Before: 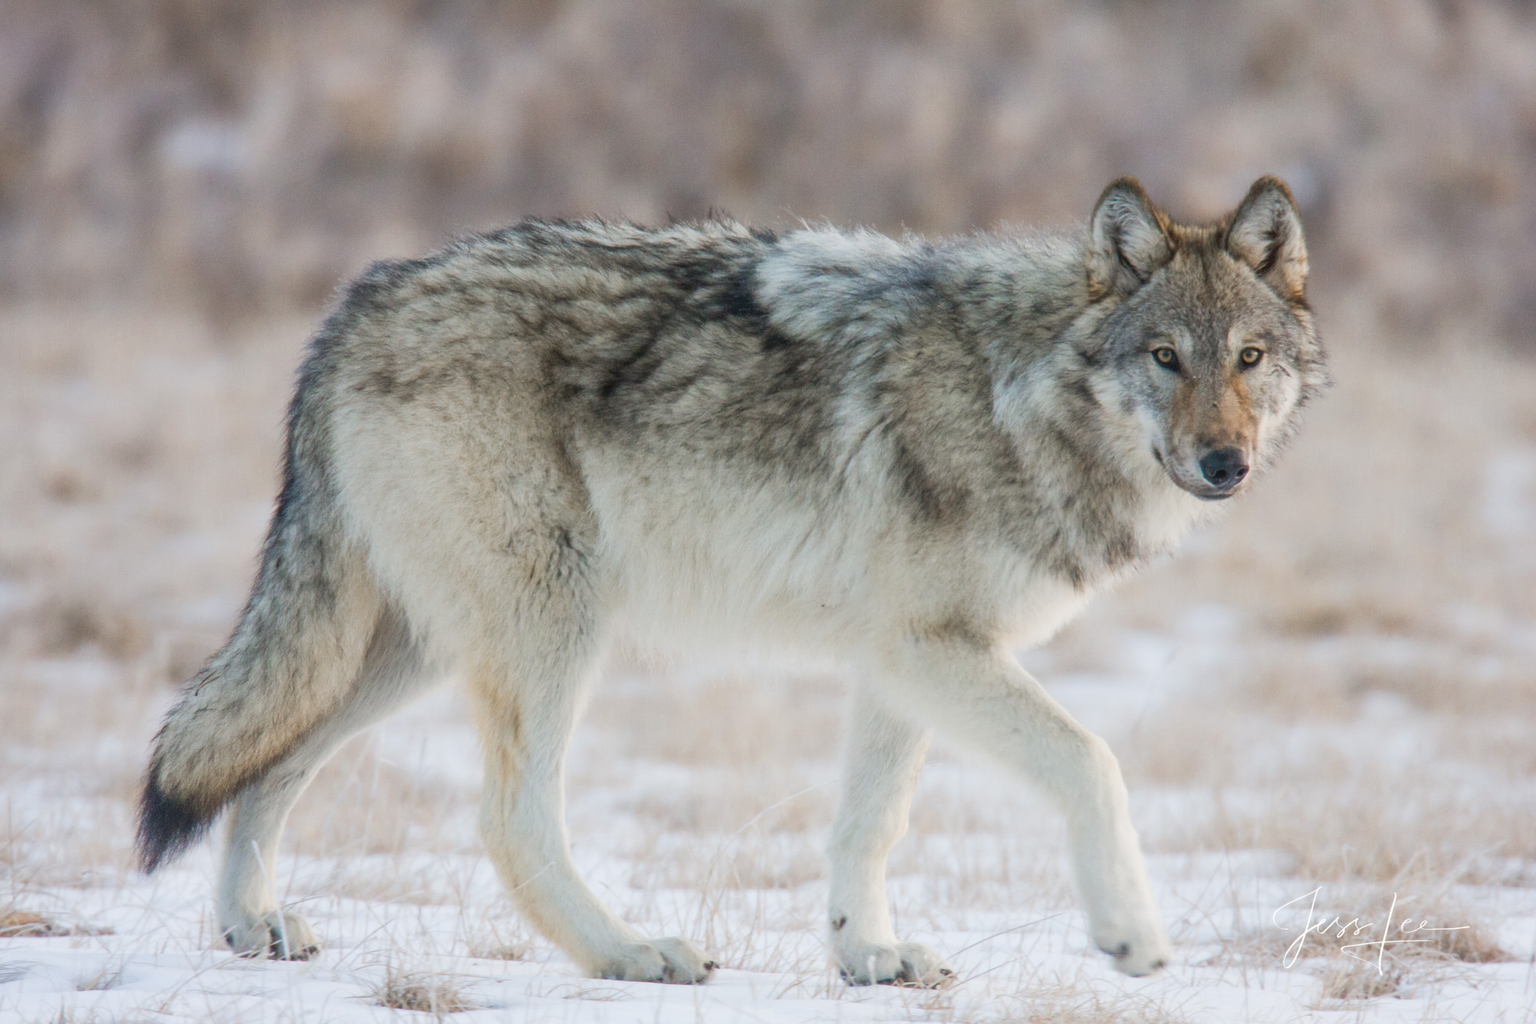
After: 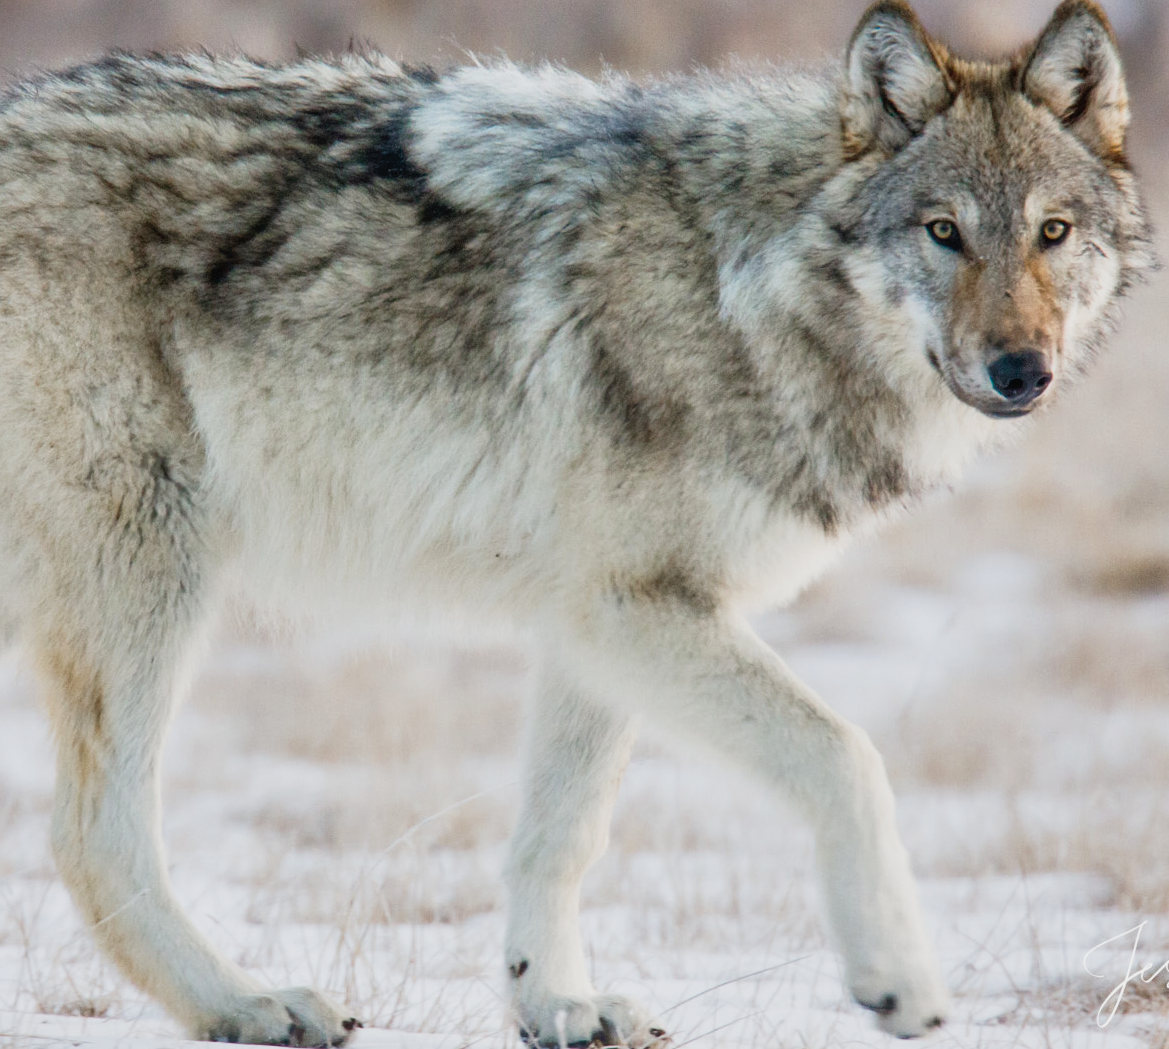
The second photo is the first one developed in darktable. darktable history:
crop and rotate: left 28.715%, top 17.547%, right 12.806%, bottom 3.696%
base curve: curves: ch0 [(0, 0) (0.012, 0.01) (0.073, 0.168) (0.31, 0.711) (0.645, 0.957) (1, 1)], preserve colors none
exposure: exposure -0.978 EV, compensate exposure bias true, compensate highlight preservation false
shadows and highlights: shadows 52.47, soften with gaussian
